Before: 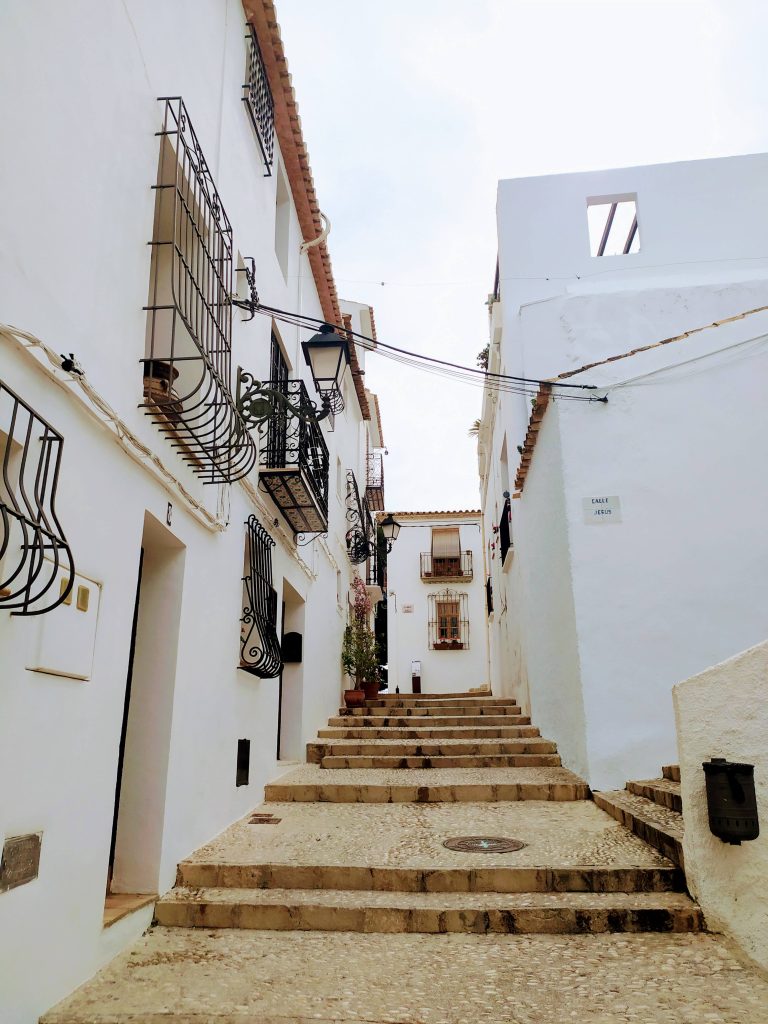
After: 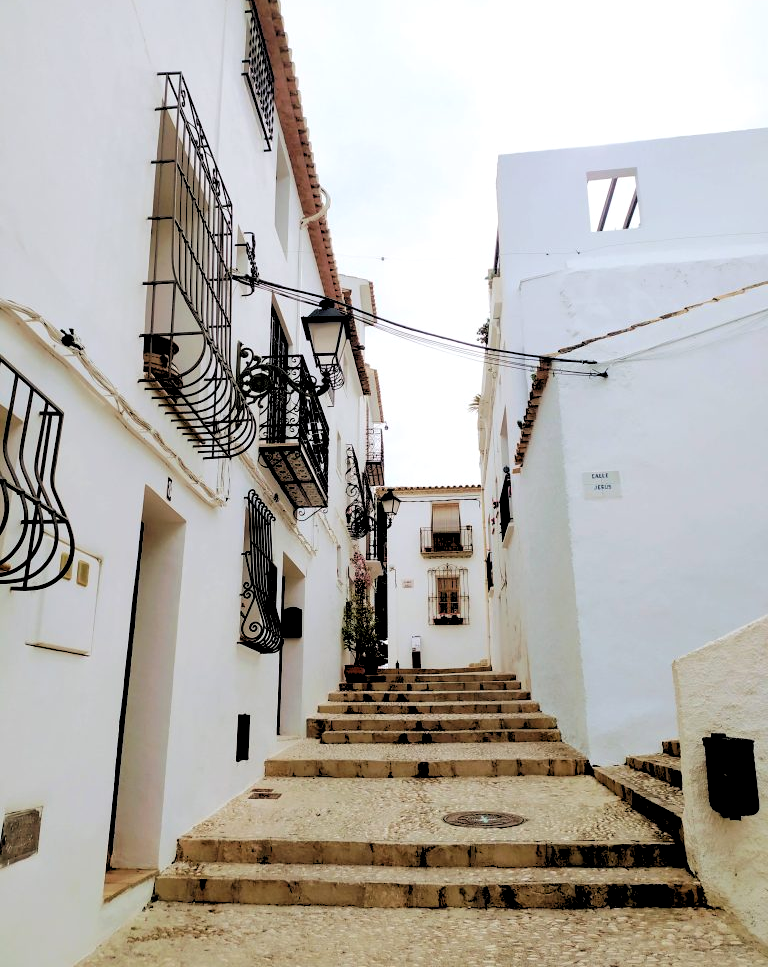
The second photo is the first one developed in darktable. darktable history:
rgb levels: levels [[0.029, 0.461, 0.922], [0, 0.5, 1], [0, 0.5, 1]]
crop and rotate: top 2.479%, bottom 3.018%
